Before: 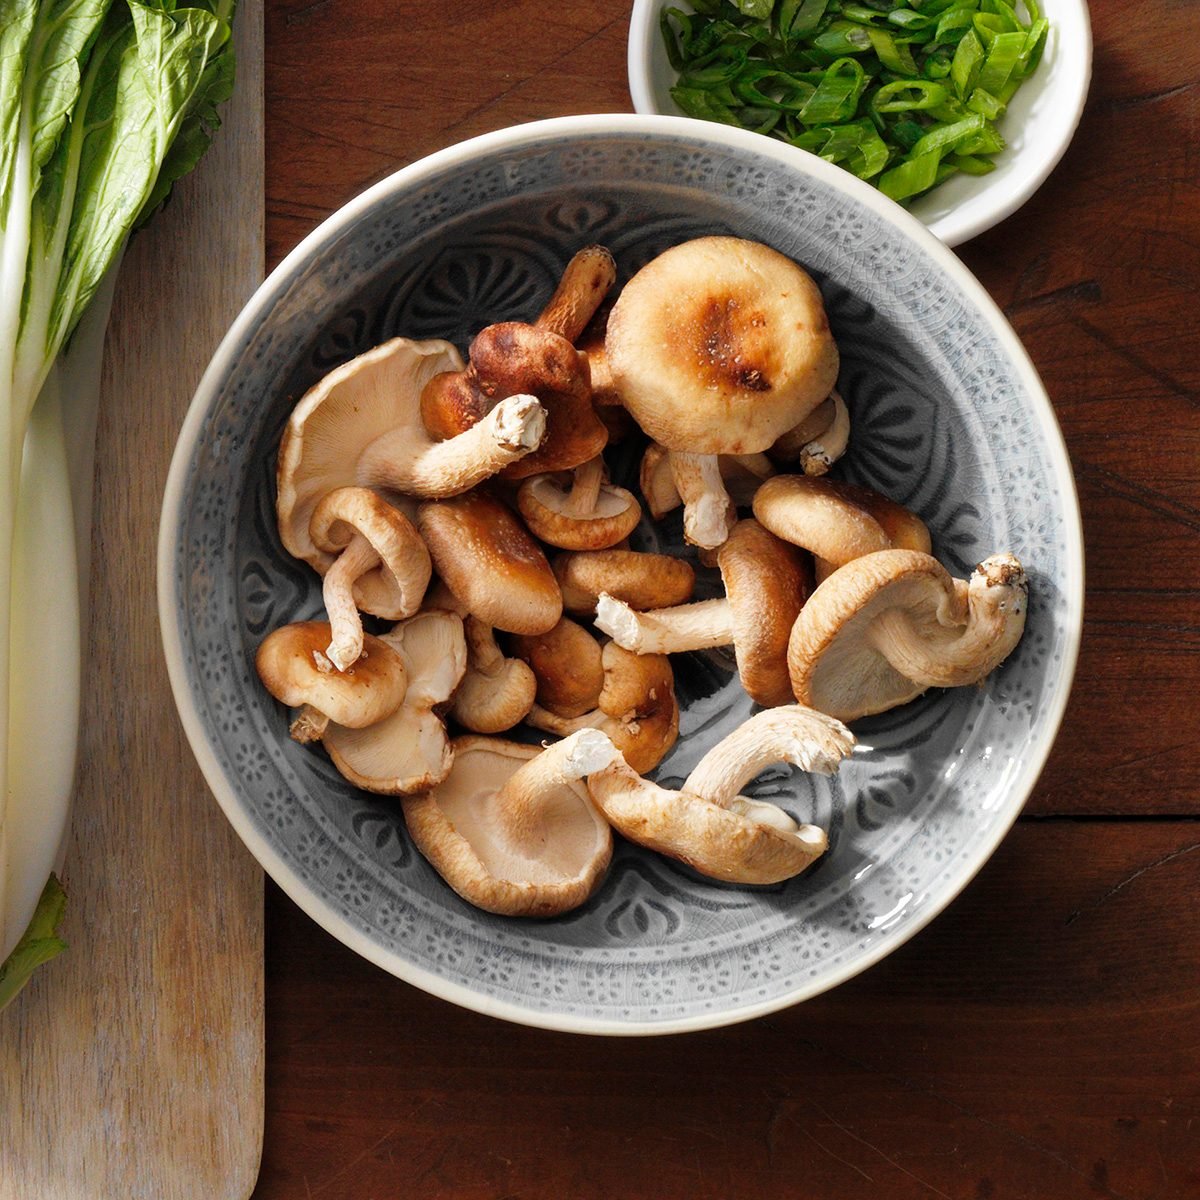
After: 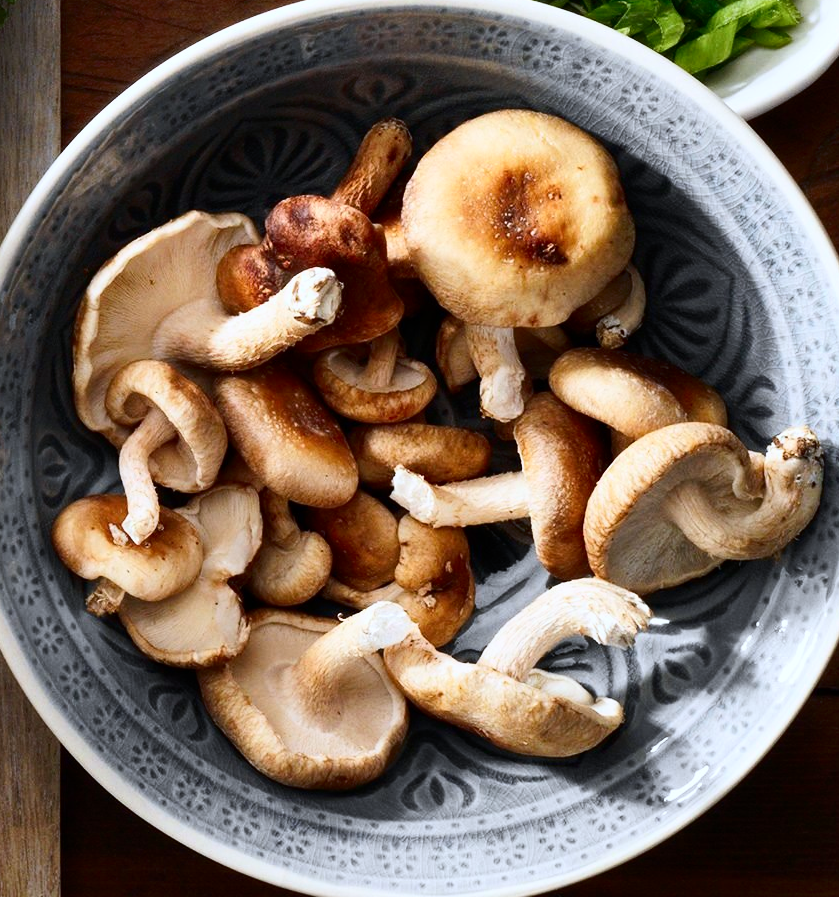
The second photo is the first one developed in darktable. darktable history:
contrast brightness saturation: contrast 0.28
crop and rotate: left 17.046%, top 10.659%, right 12.989%, bottom 14.553%
white balance: red 0.954, blue 1.079
